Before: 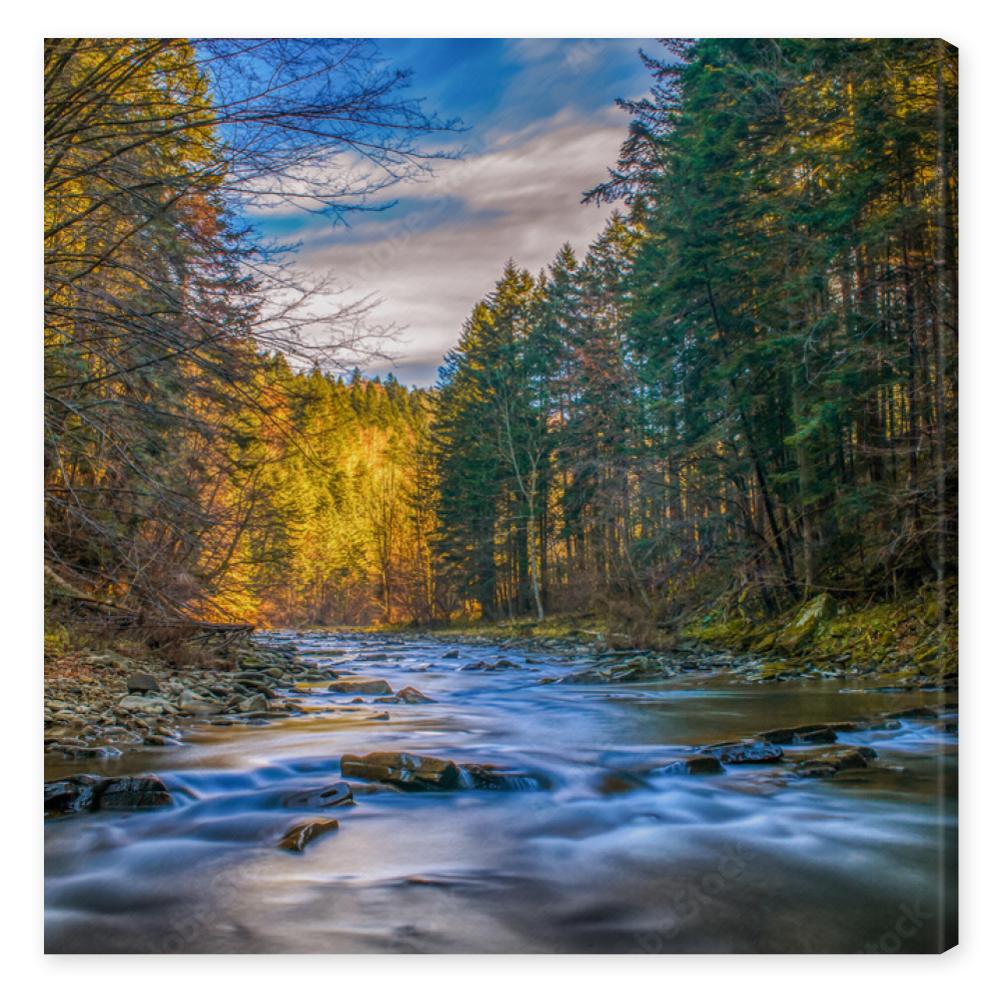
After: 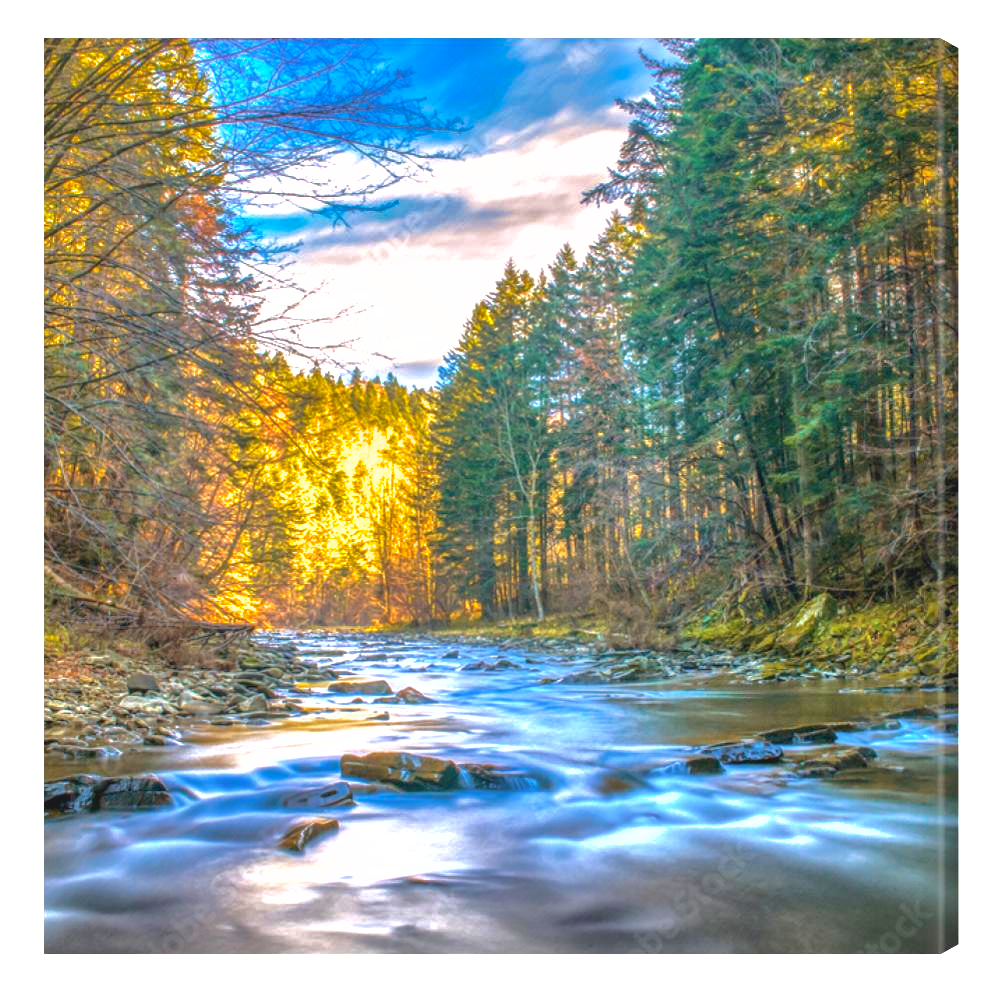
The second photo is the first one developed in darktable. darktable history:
exposure: black level correction 0, exposure 1.686 EV, compensate highlight preservation false
contrast brightness saturation: contrast -0.102, saturation -0.095
color balance rgb: global offset › luminance -0.467%, perceptual saturation grading › global saturation -3.64%, perceptual saturation grading › shadows -1.398%, global vibrance 20%
shadows and highlights: highlights -59.98
